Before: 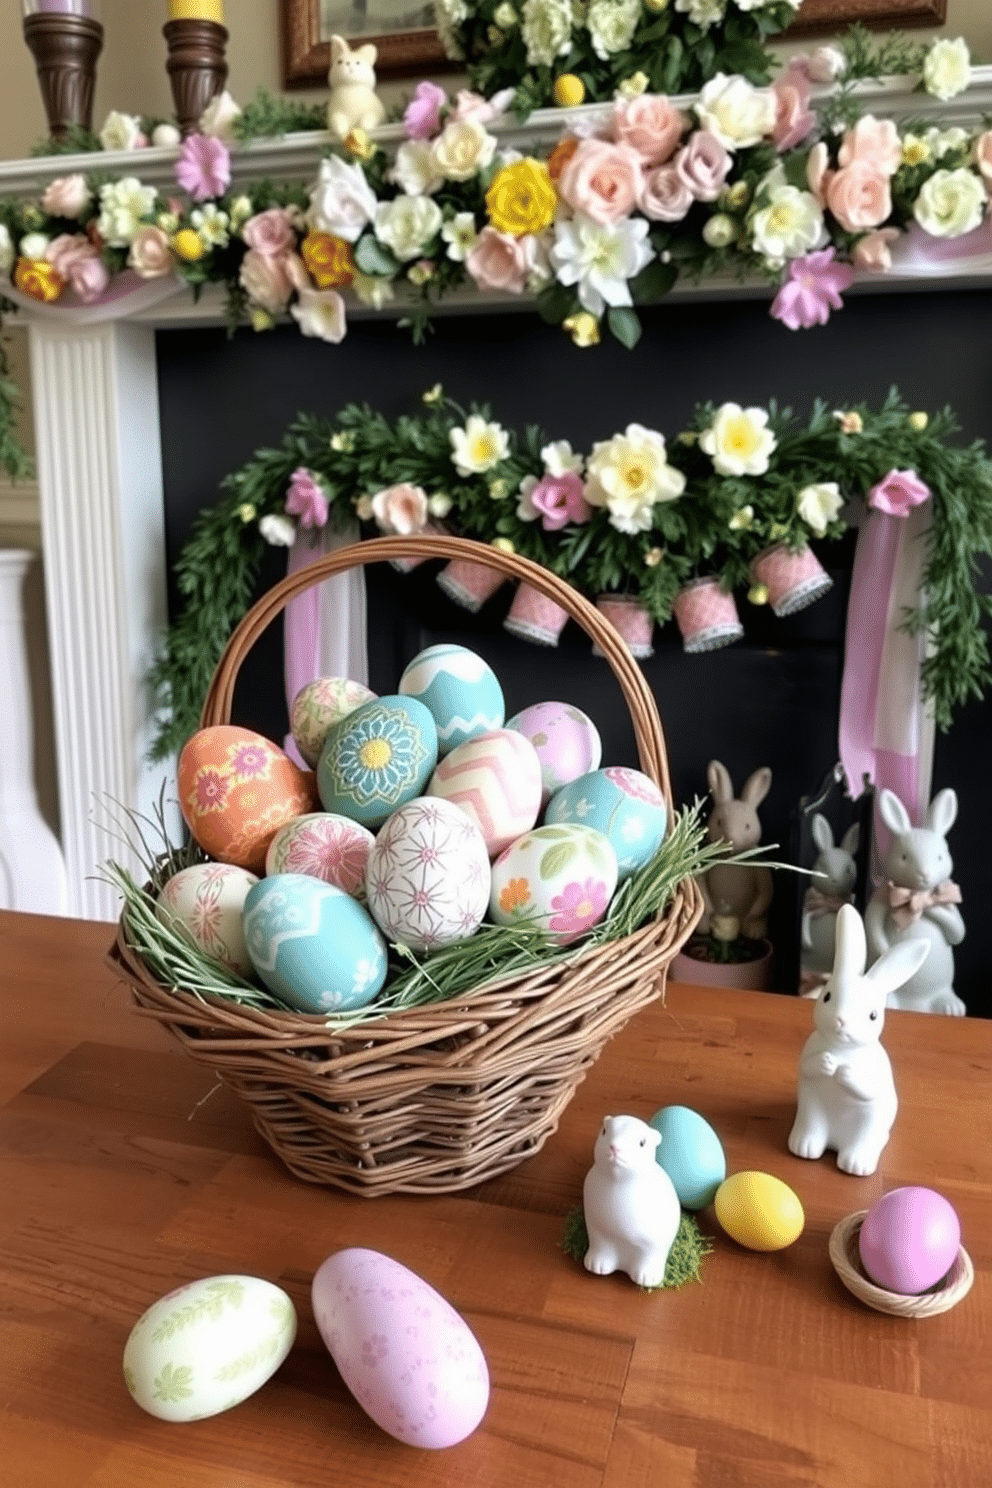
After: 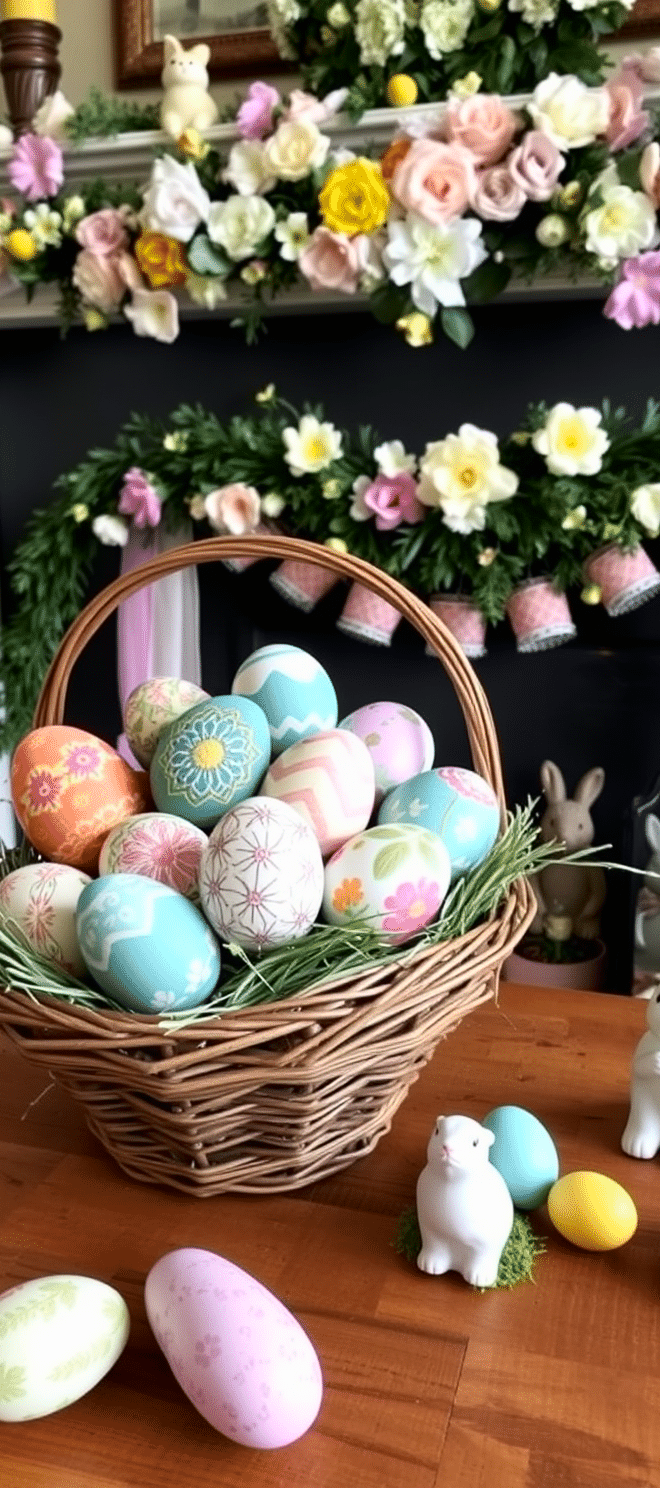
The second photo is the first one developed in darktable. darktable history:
contrast brightness saturation: contrast 0.15, brightness -0.01, saturation 0.1
shadows and highlights: radius 331.84, shadows 53.55, highlights -100, compress 94.63%, highlights color adjustment 73.23%, soften with gaussian
crop: left 16.899%, right 16.556%
tone equalizer: -8 EV 0.06 EV, smoothing diameter 25%, edges refinement/feathering 10, preserve details guided filter
